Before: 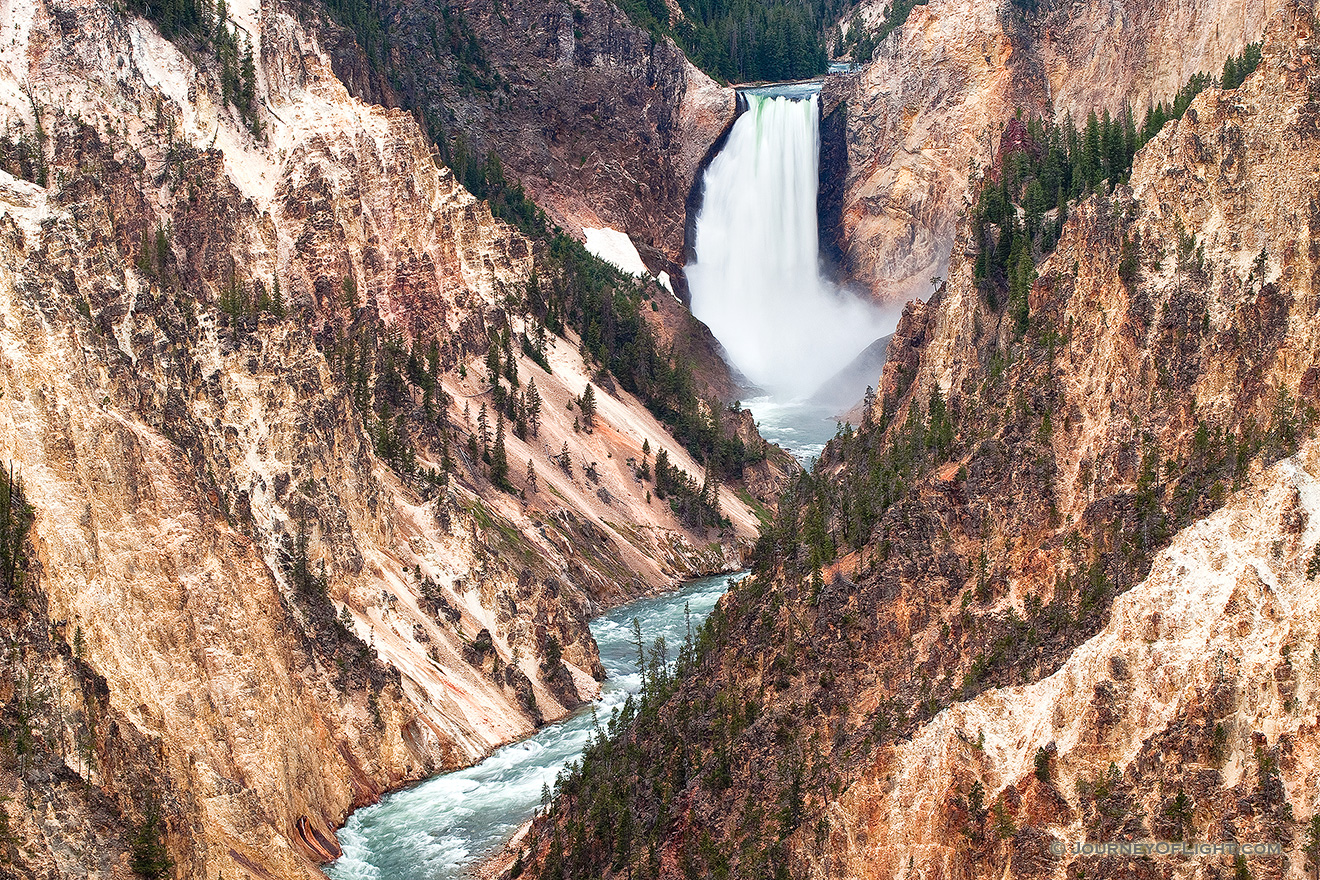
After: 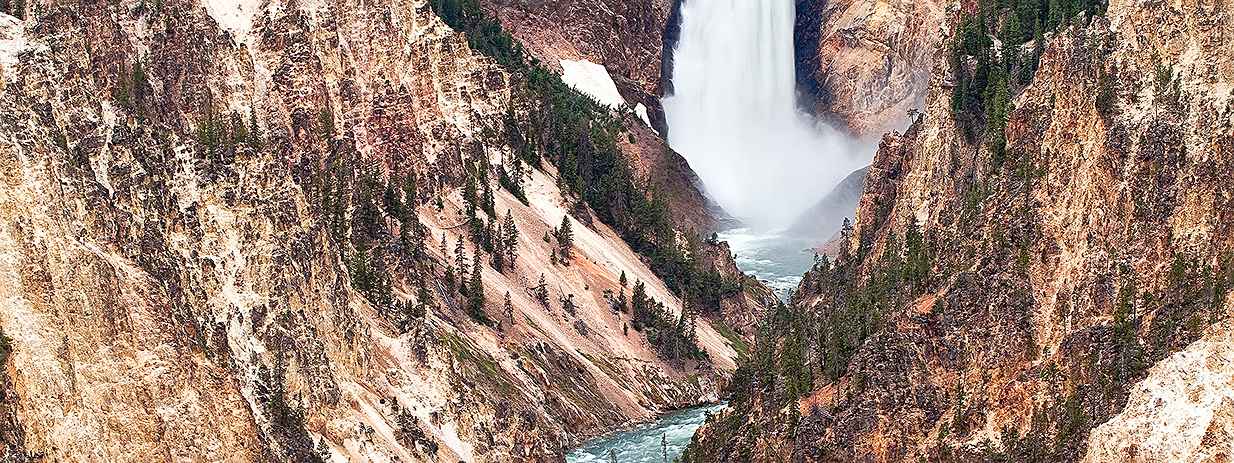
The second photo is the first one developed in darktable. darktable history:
crop: left 1.789%, top 19.196%, right 4.69%, bottom 28.169%
sharpen: on, module defaults
